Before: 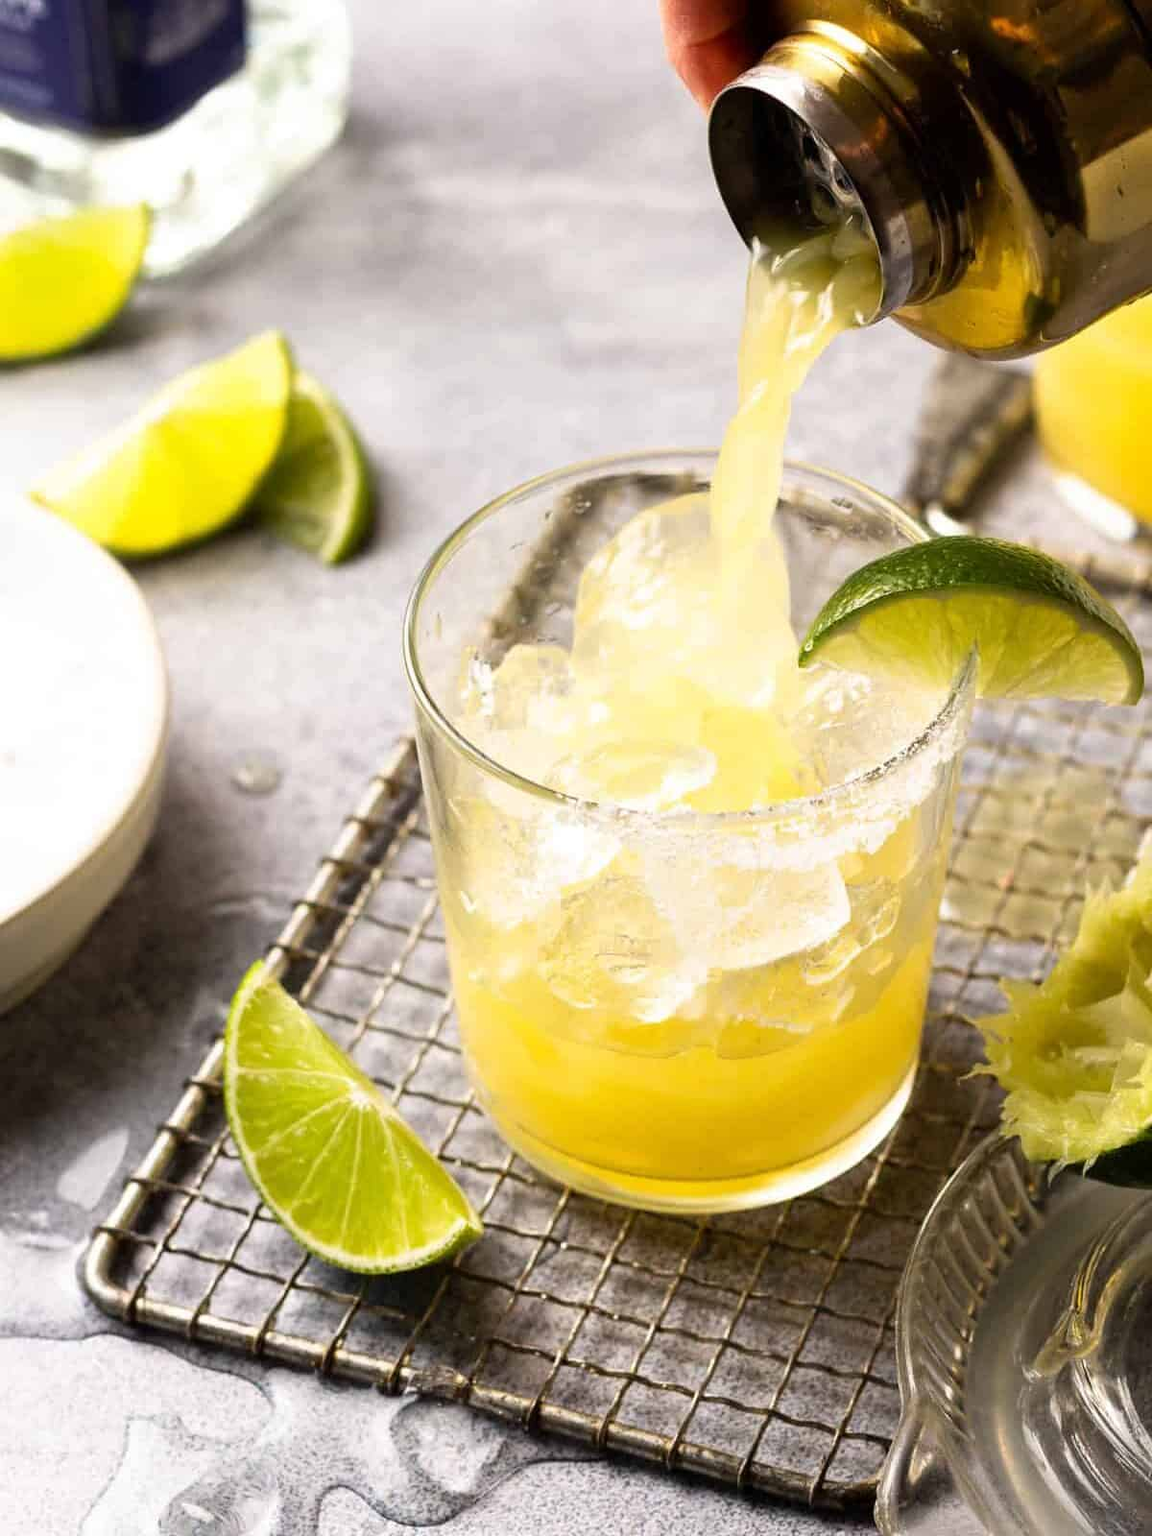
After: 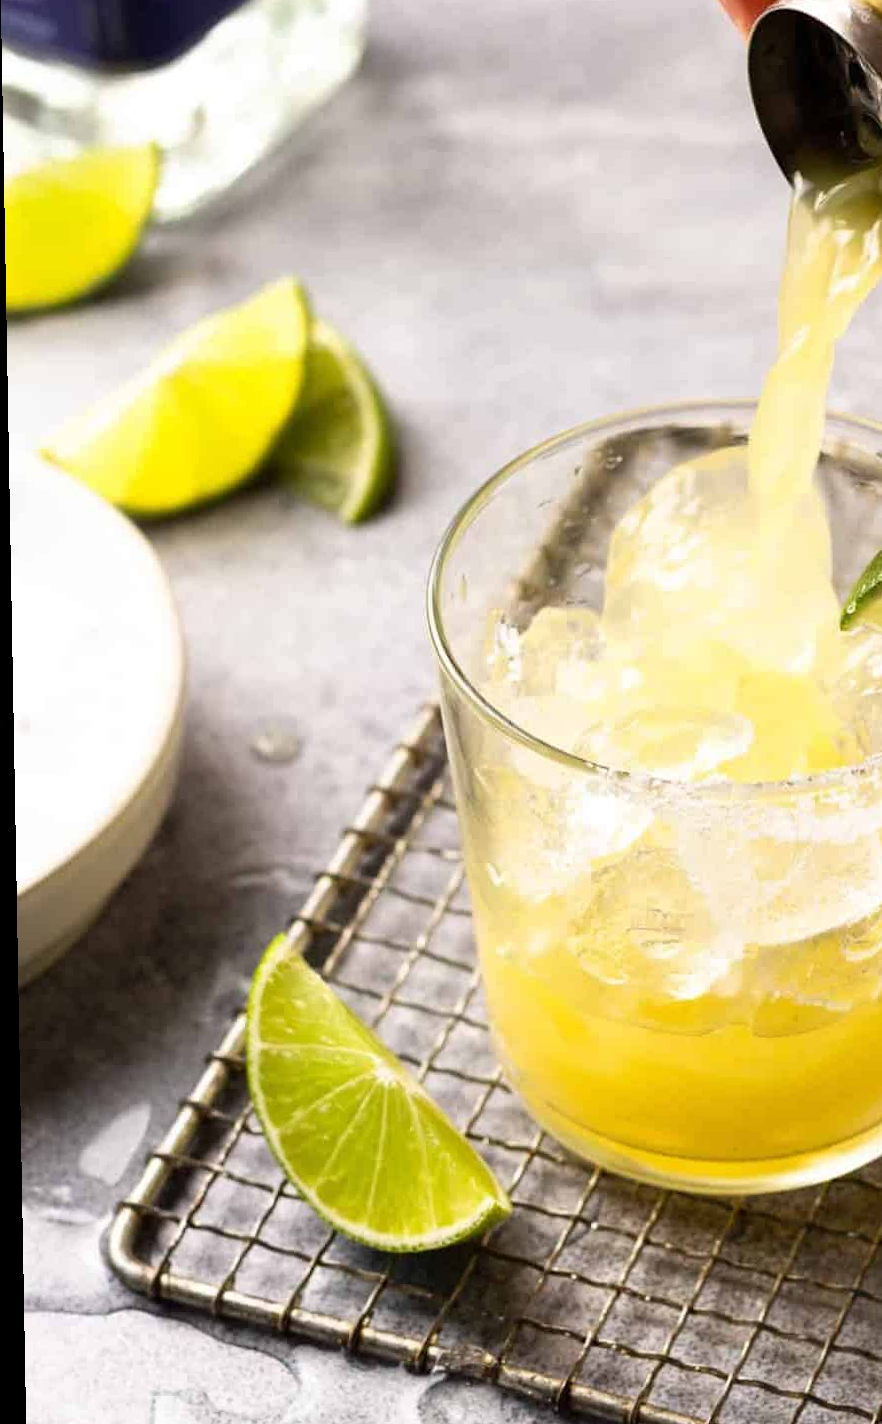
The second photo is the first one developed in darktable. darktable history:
rotate and perspective: lens shift (vertical) 0.048, lens shift (horizontal) -0.024, automatic cropping off
crop: top 5.803%, right 27.864%, bottom 5.804%
